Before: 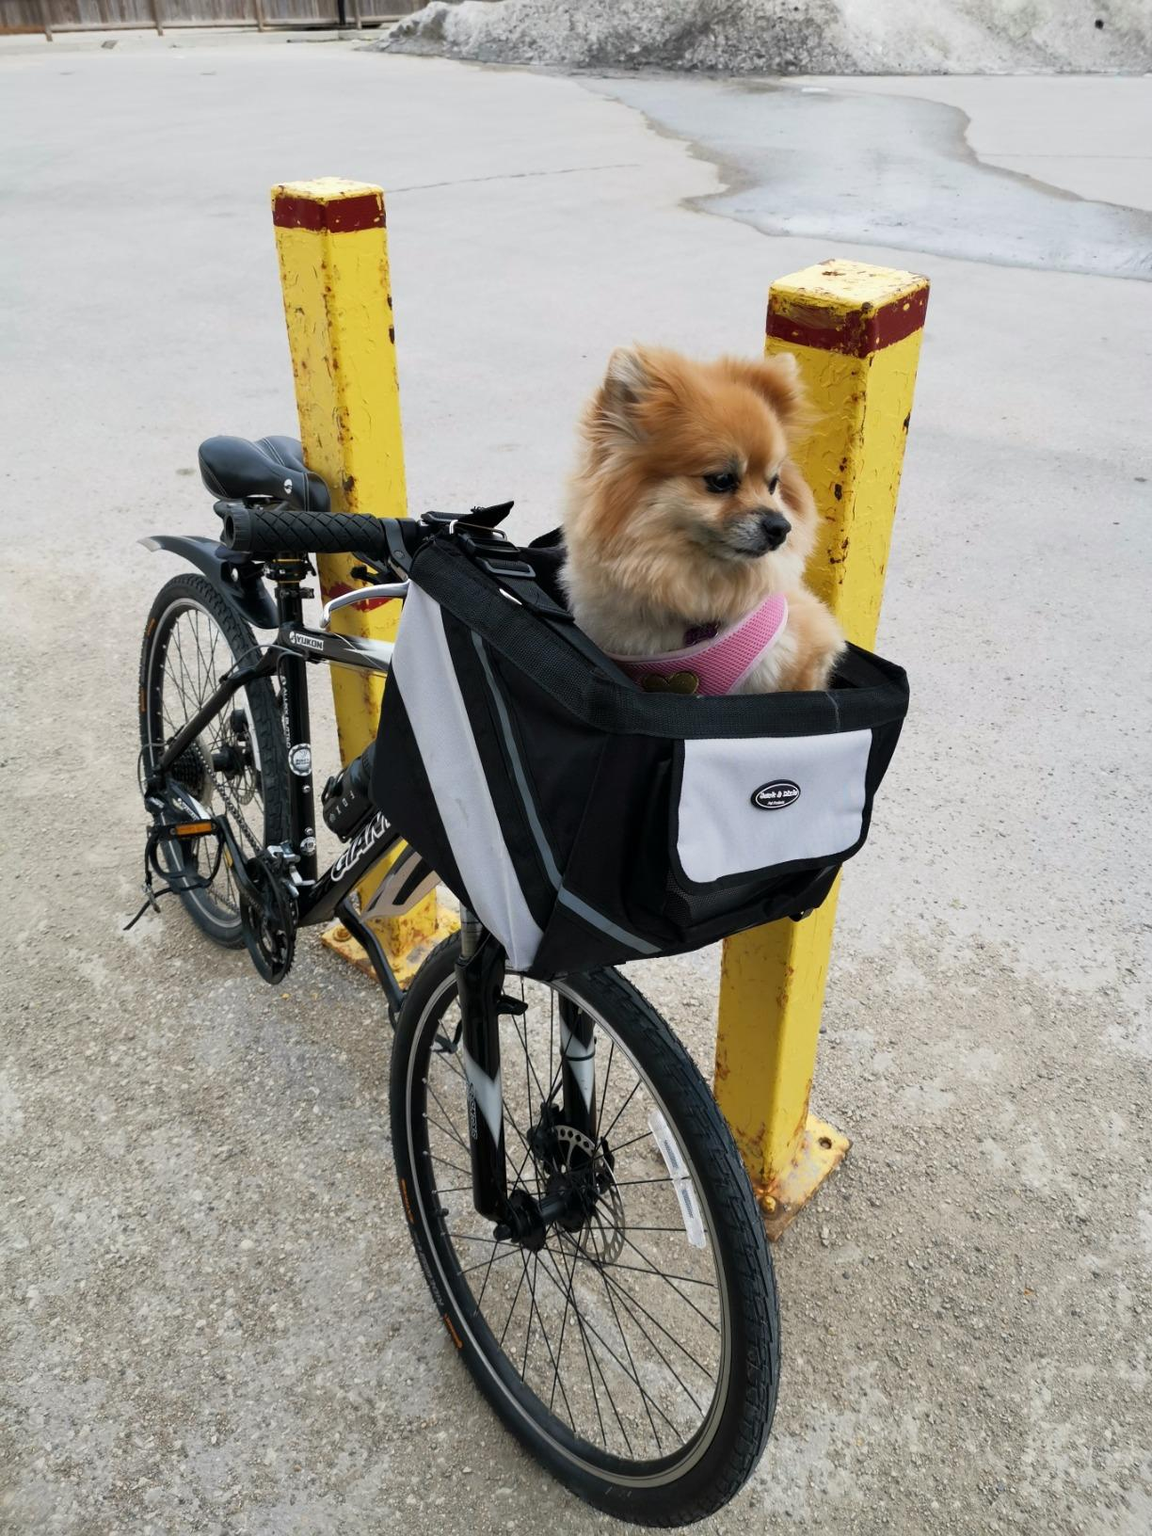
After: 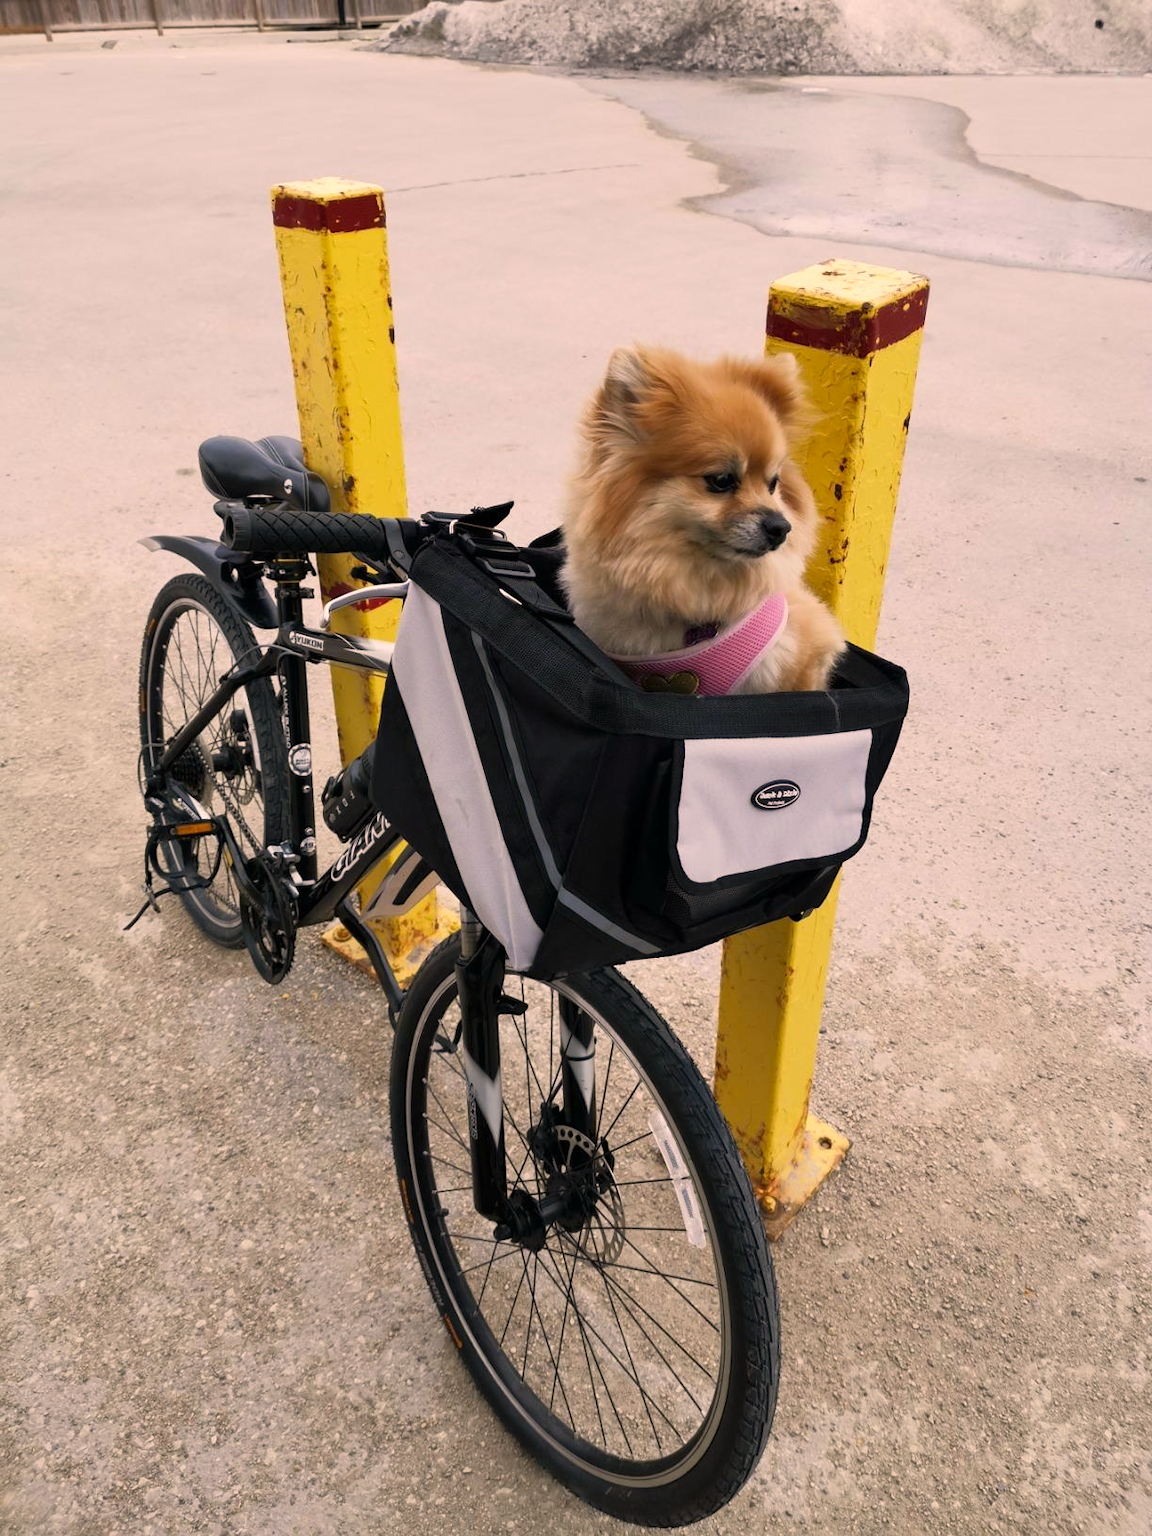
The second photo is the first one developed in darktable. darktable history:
color correction: highlights a* 11.99, highlights b* 12.03
